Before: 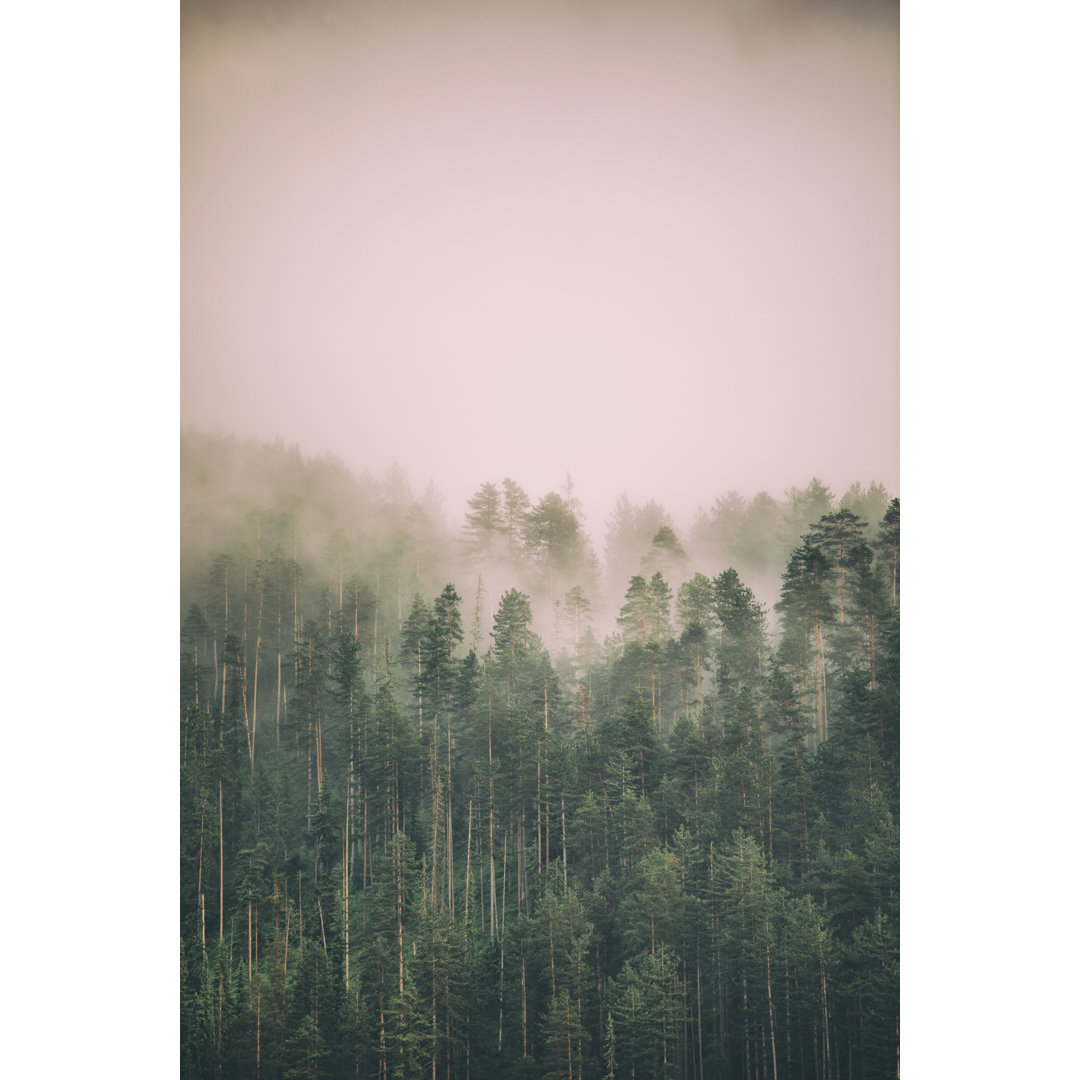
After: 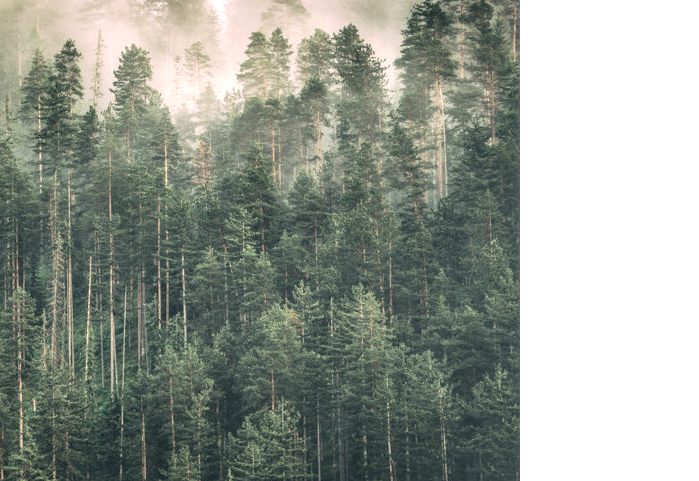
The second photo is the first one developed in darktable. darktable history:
exposure: black level correction 0.001, exposure 0.498 EV, compensate highlight preservation false
local contrast: detail 150%
crop and rotate: left 35.235%, top 50.449%, bottom 4.941%
haze removal: compatibility mode true
